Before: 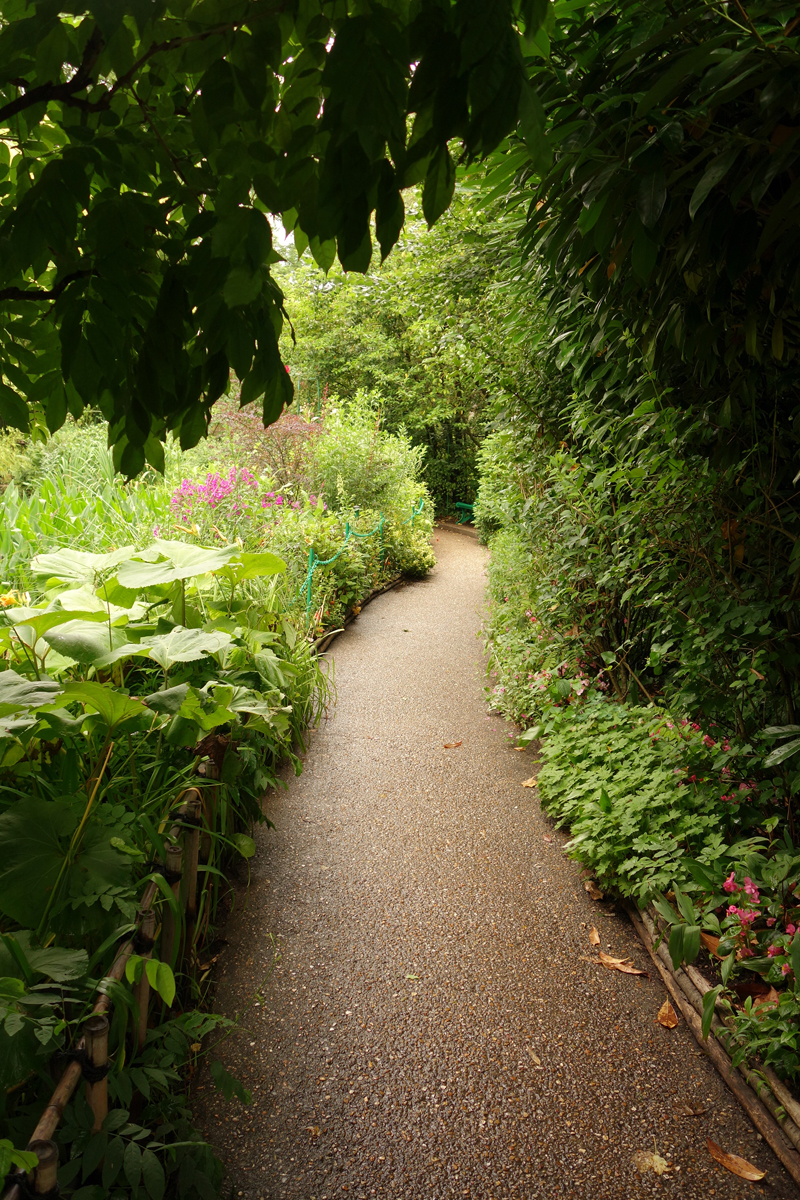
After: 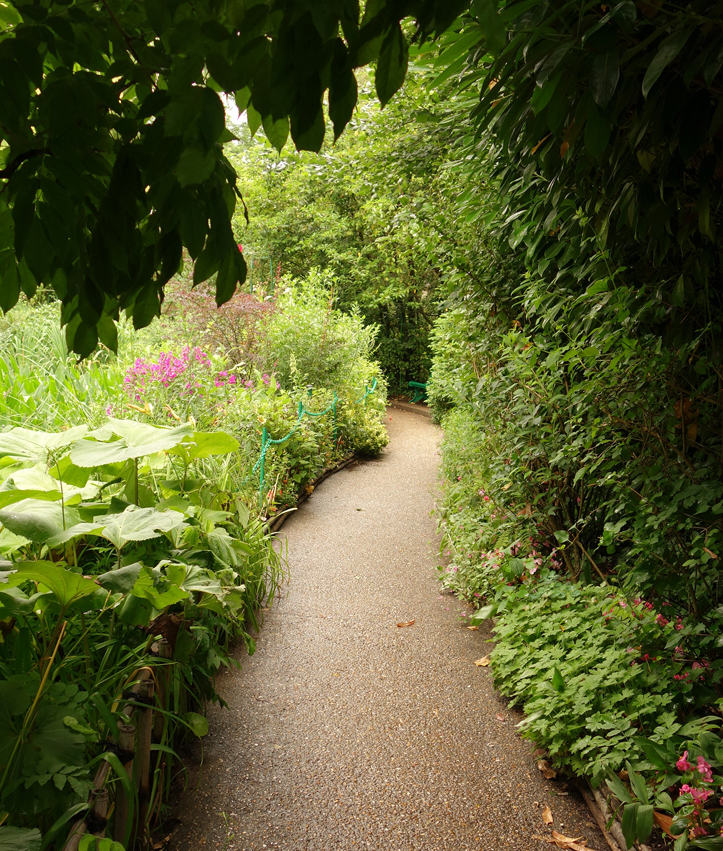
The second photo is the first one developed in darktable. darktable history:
crop: left 5.983%, top 10.158%, right 3.533%, bottom 18.915%
